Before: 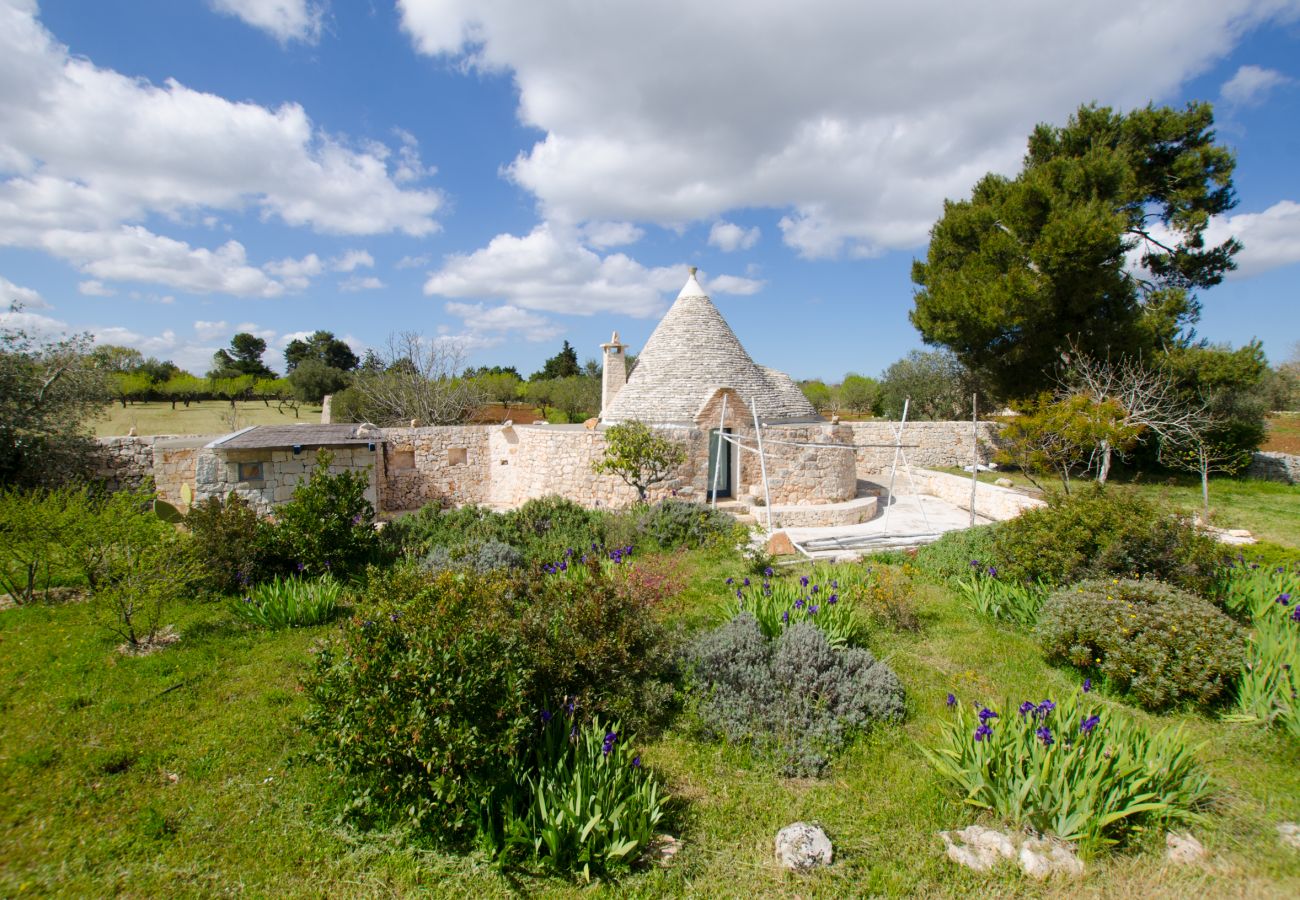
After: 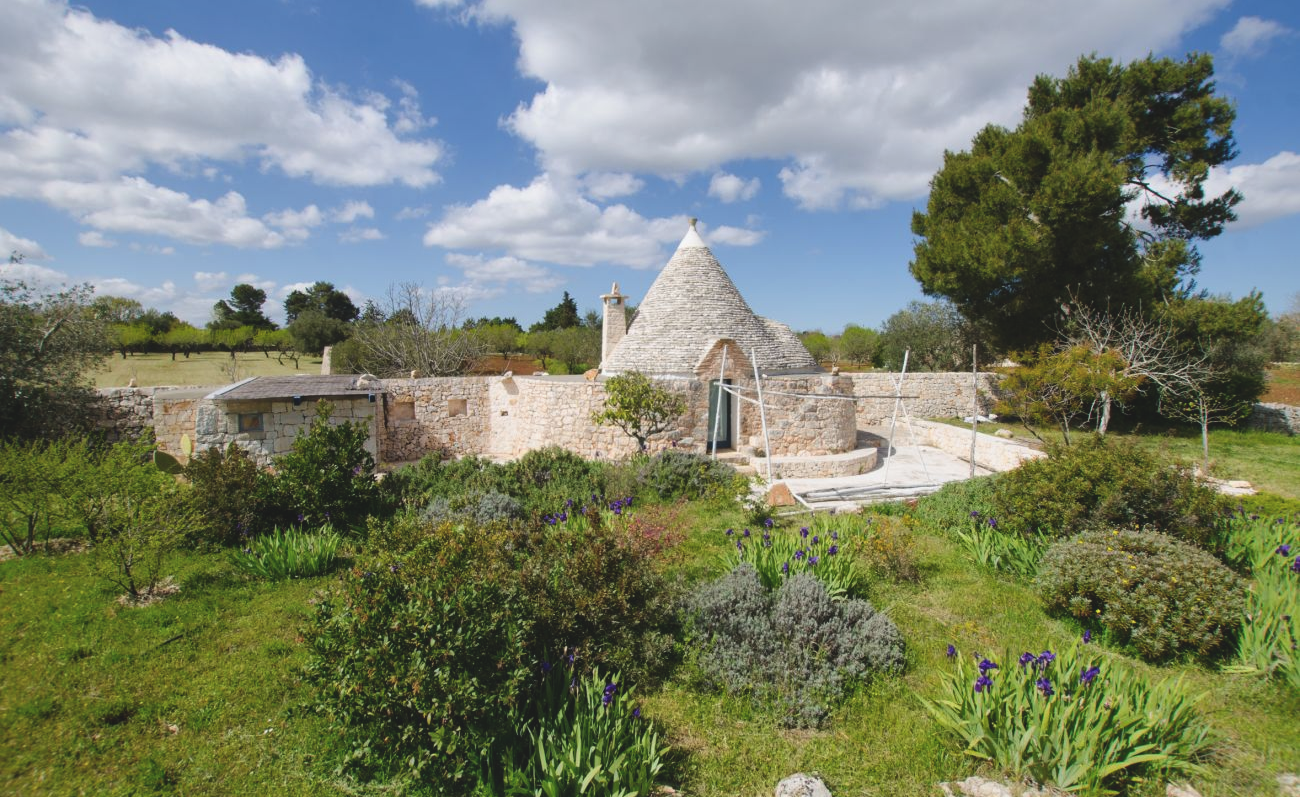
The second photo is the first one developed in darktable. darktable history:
crop and rotate: top 5.479%, bottom 5.949%
local contrast: mode bilateral grid, contrast 20, coarseness 49, detail 120%, midtone range 0.2
exposure: black level correction -0.015, exposure -0.19 EV, compensate highlight preservation false
